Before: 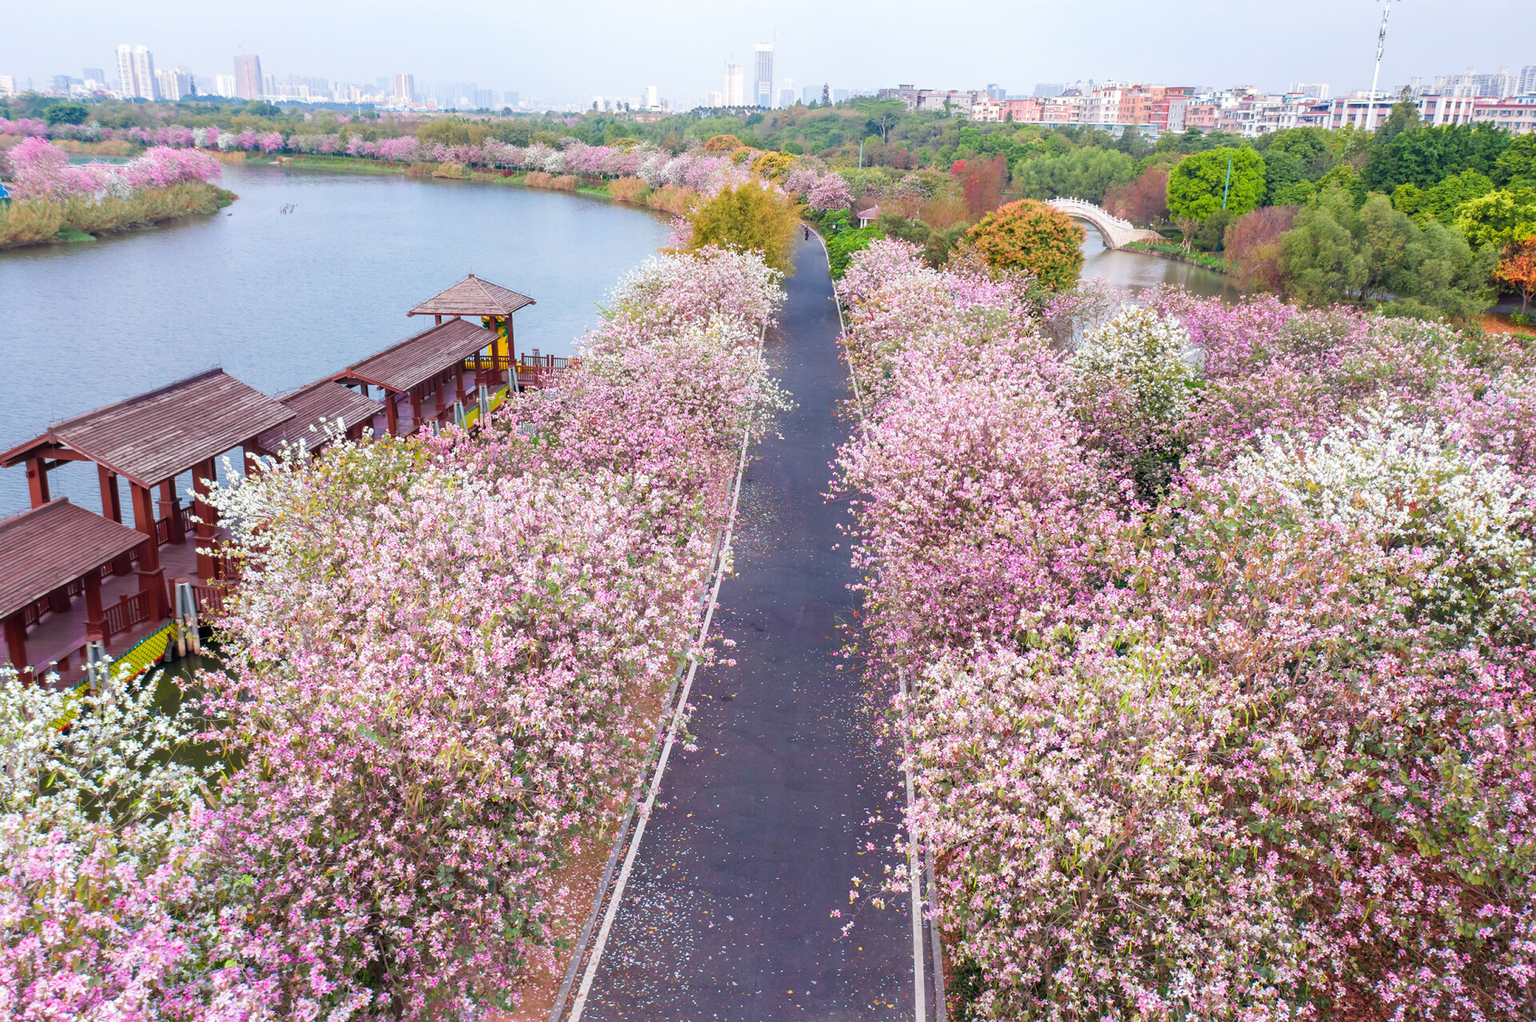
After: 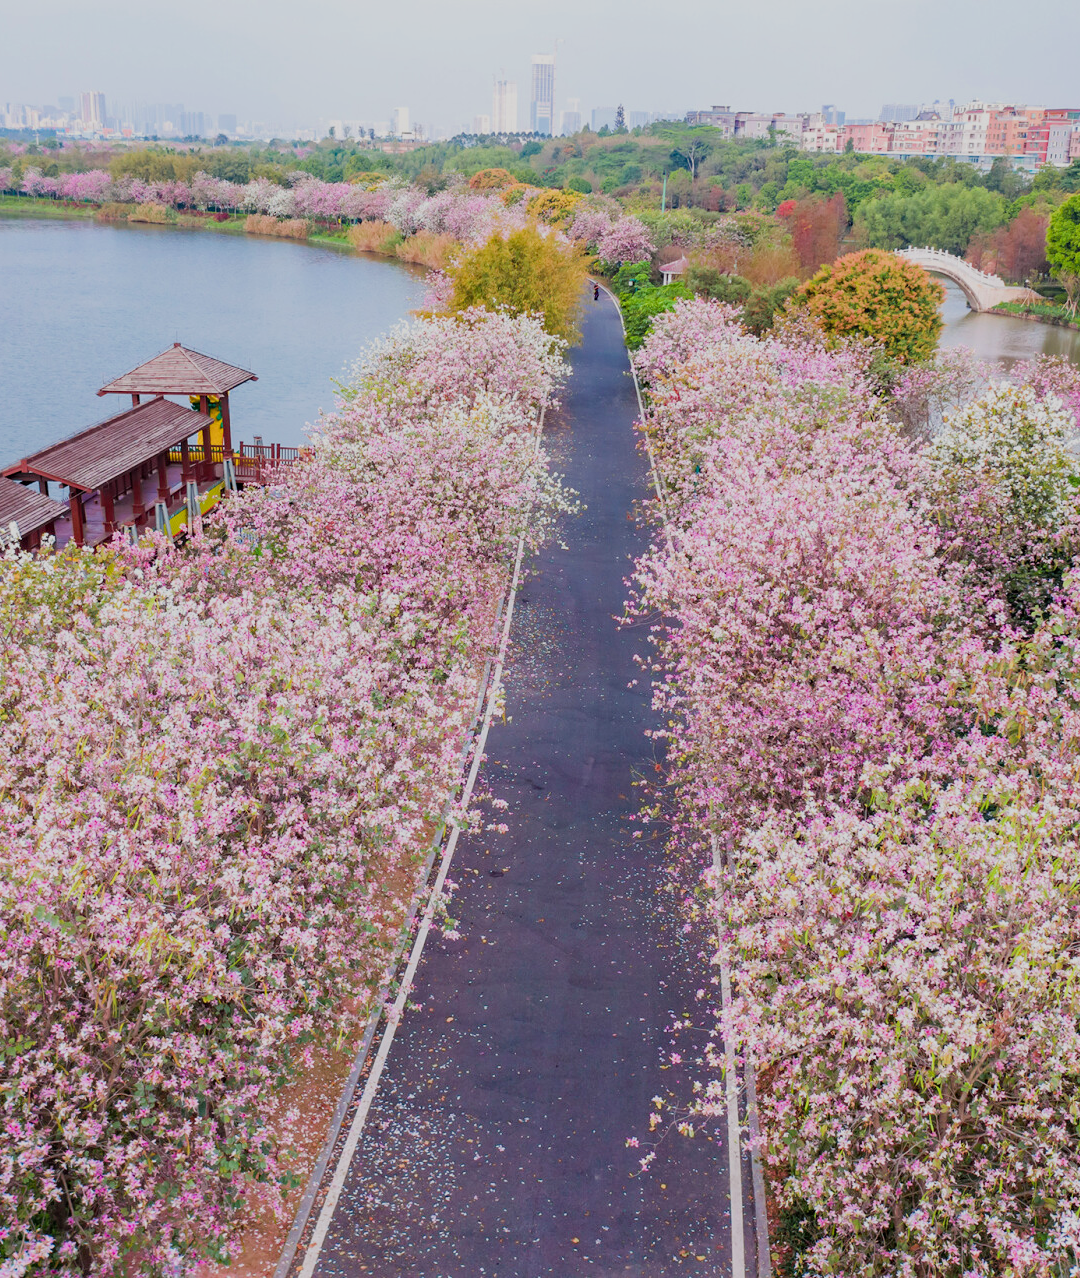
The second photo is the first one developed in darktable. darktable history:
crop: left 21.496%, right 22.254%
haze removal: compatibility mode true, adaptive false
filmic rgb: black relative exposure -16 EV, white relative exposure 4.97 EV, hardness 6.25
